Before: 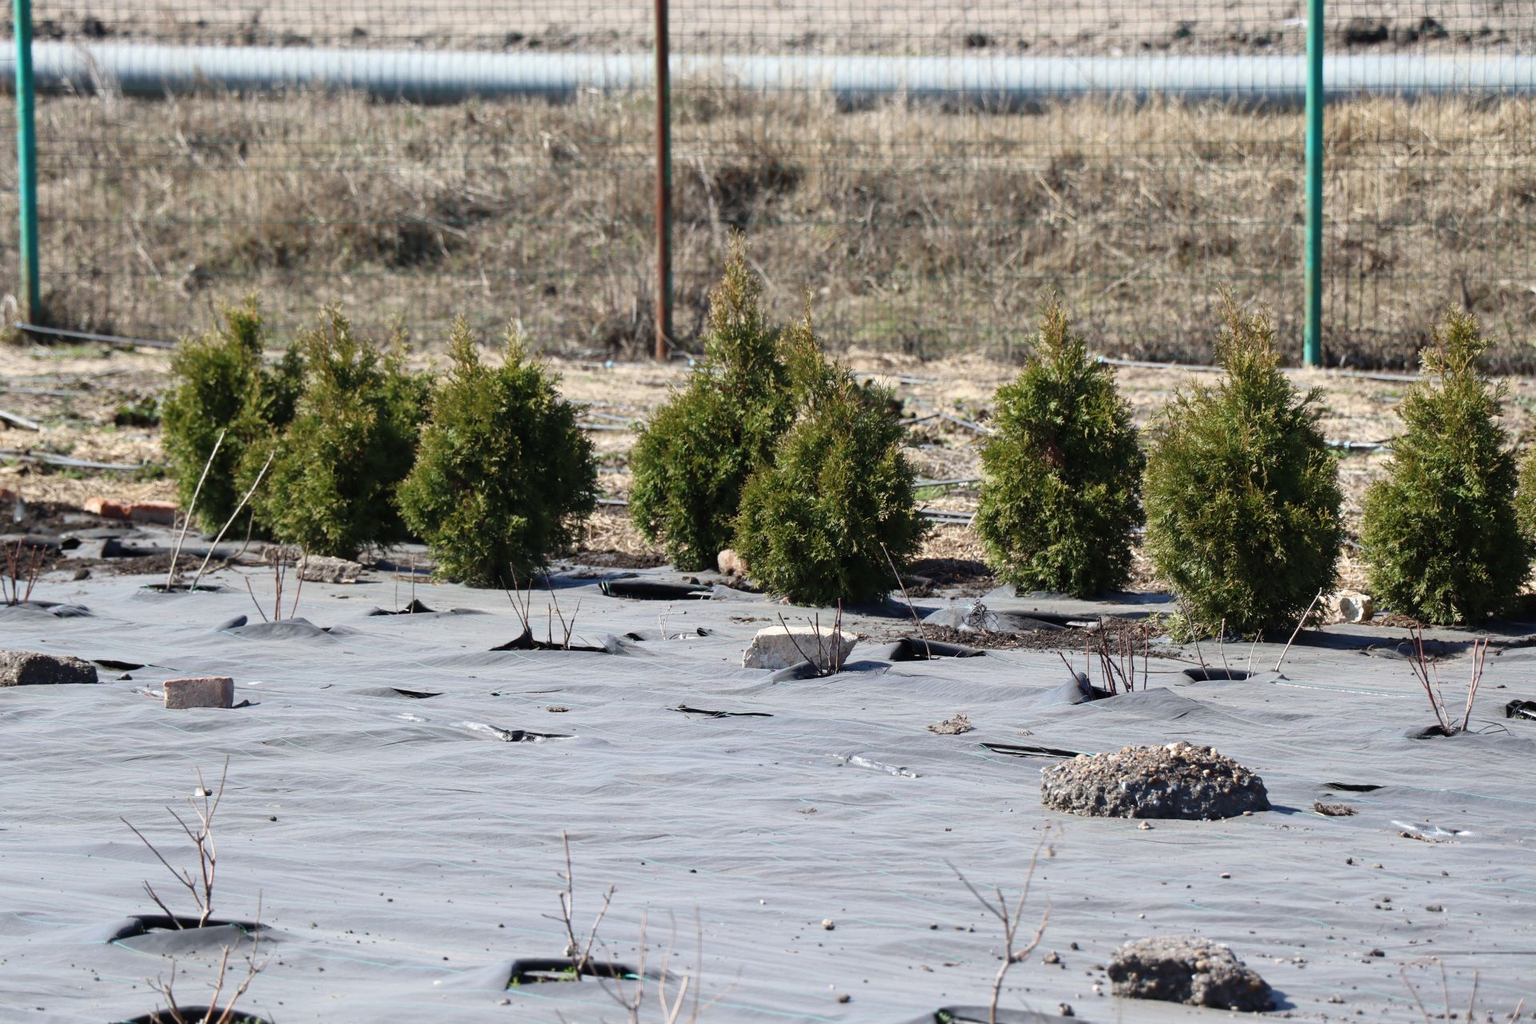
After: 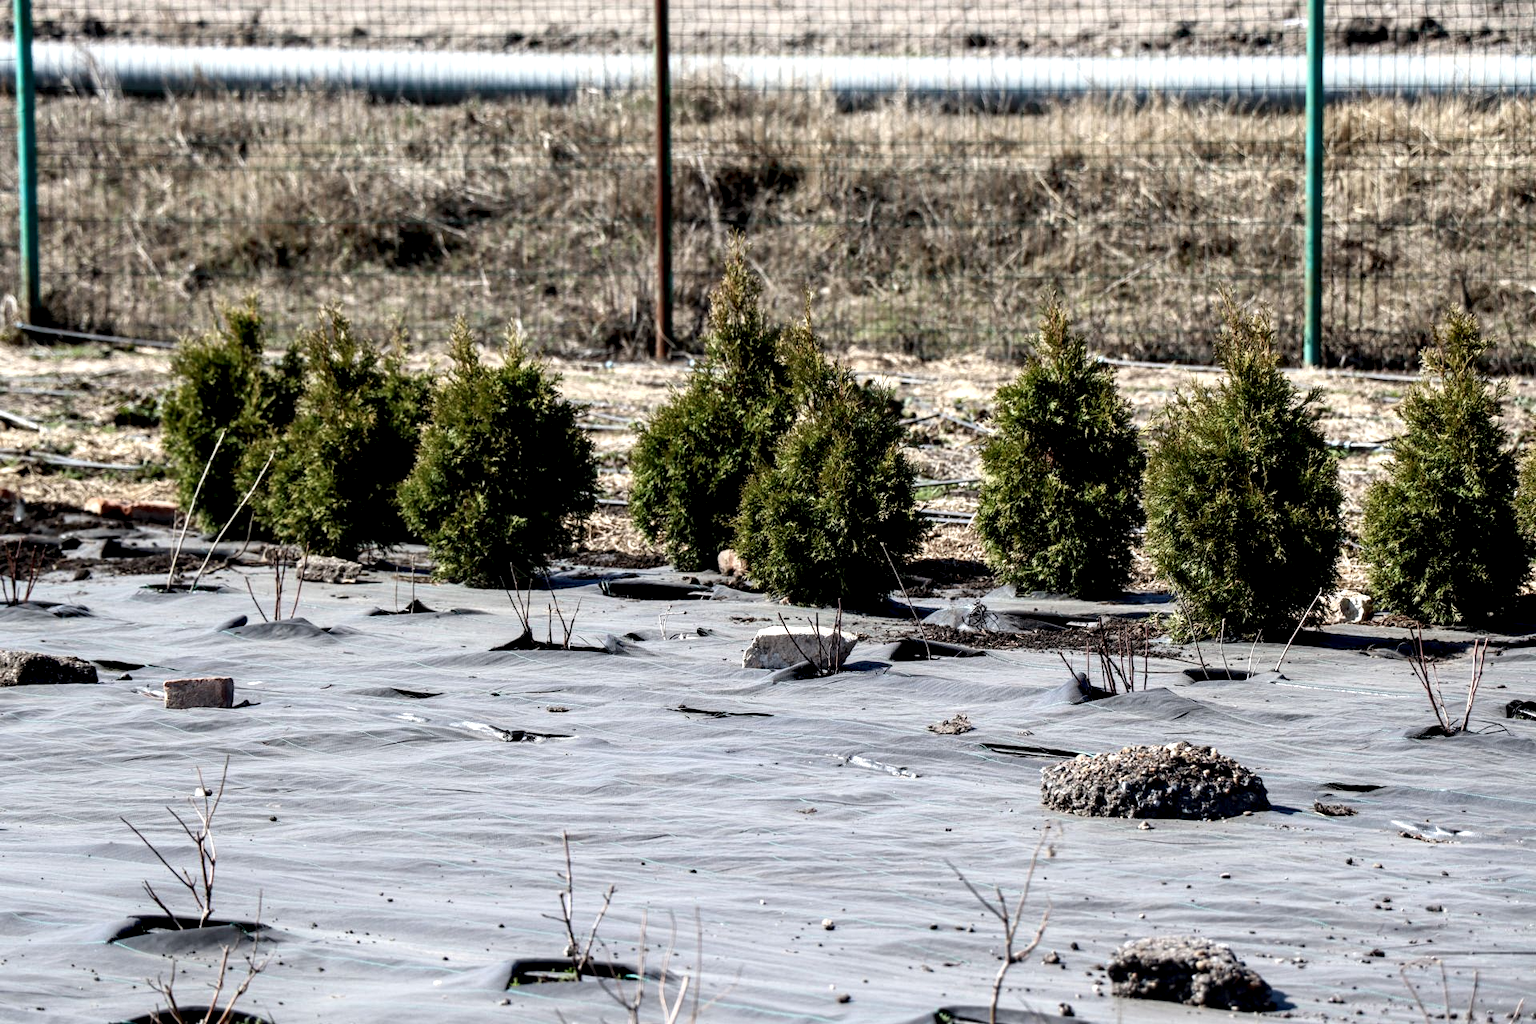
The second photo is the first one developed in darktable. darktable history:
local contrast: highlights 80%, shadows 58%, detail 175%, midtone range 0.6
